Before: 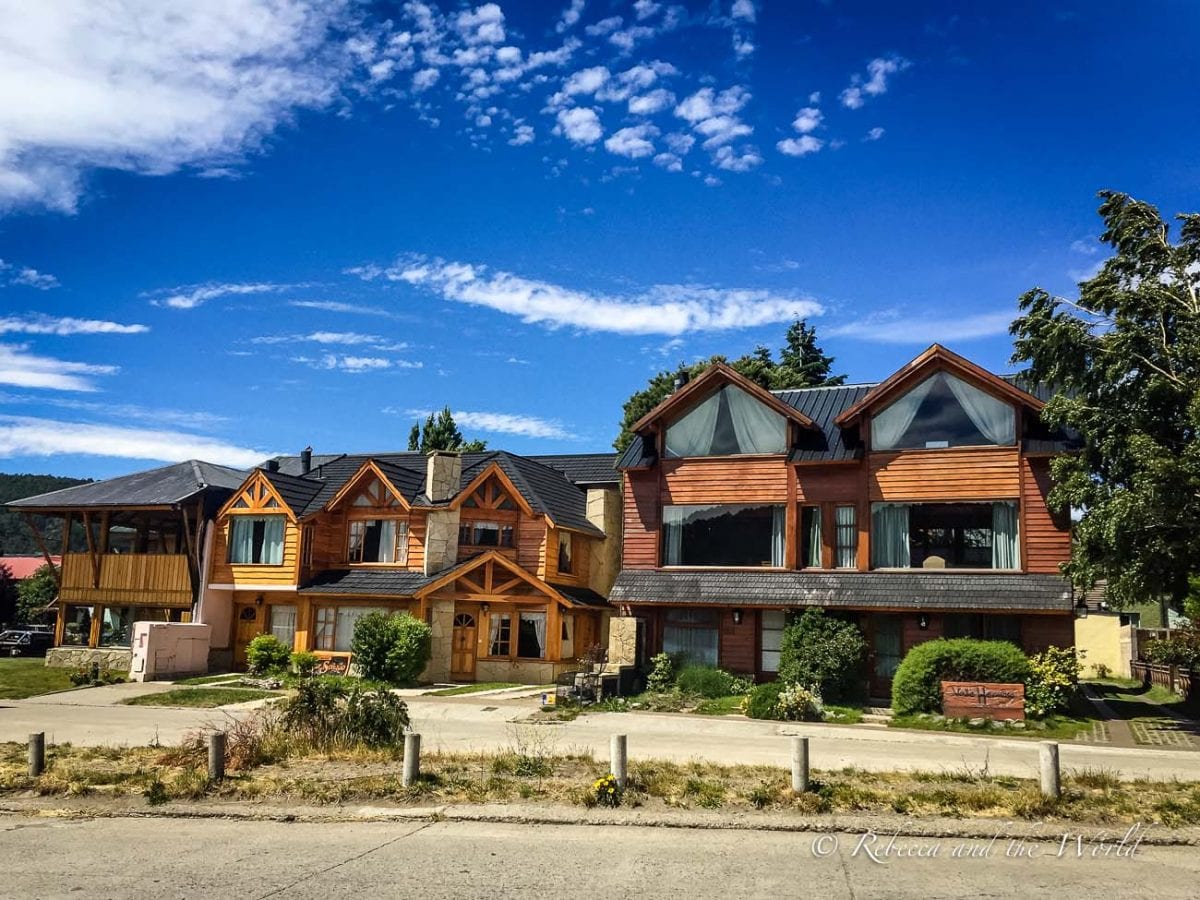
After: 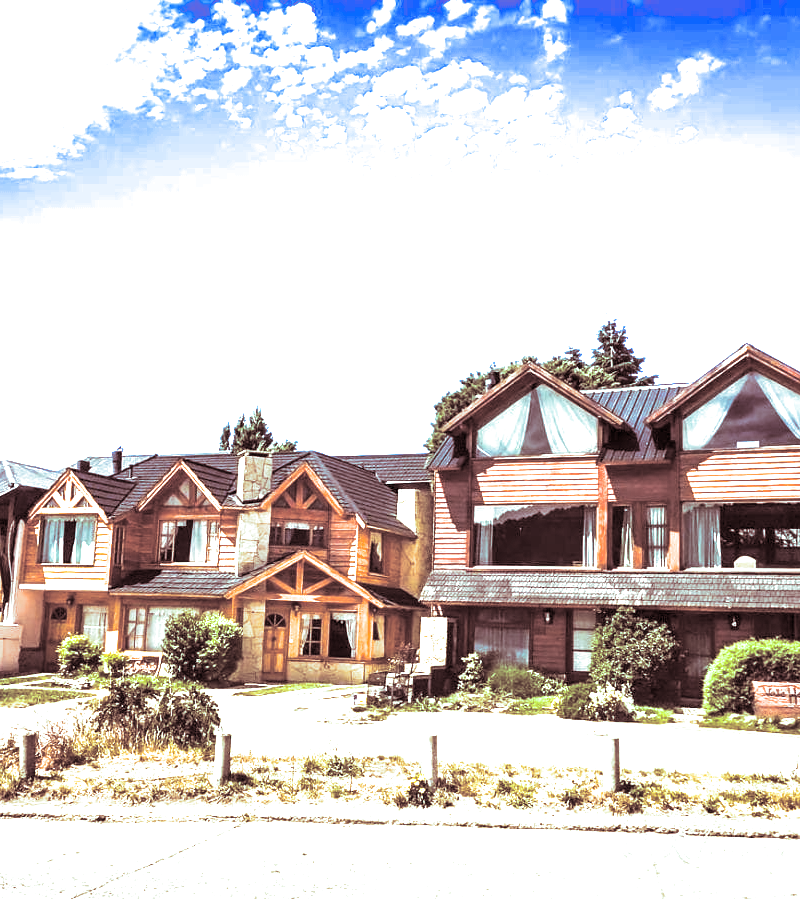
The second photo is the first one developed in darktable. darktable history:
crop and rotate: left 15.754%, right 17.579%
rotate and perspective: automatic cropping off
exposure: exposure 2.04 EV, compensate highlight preservation false
split-toning: shadows › saturation 0.3, highlights › hue 180°, highlights › saturation 0.3, compress 0%
white balance: red 0.982, blue 1.018
